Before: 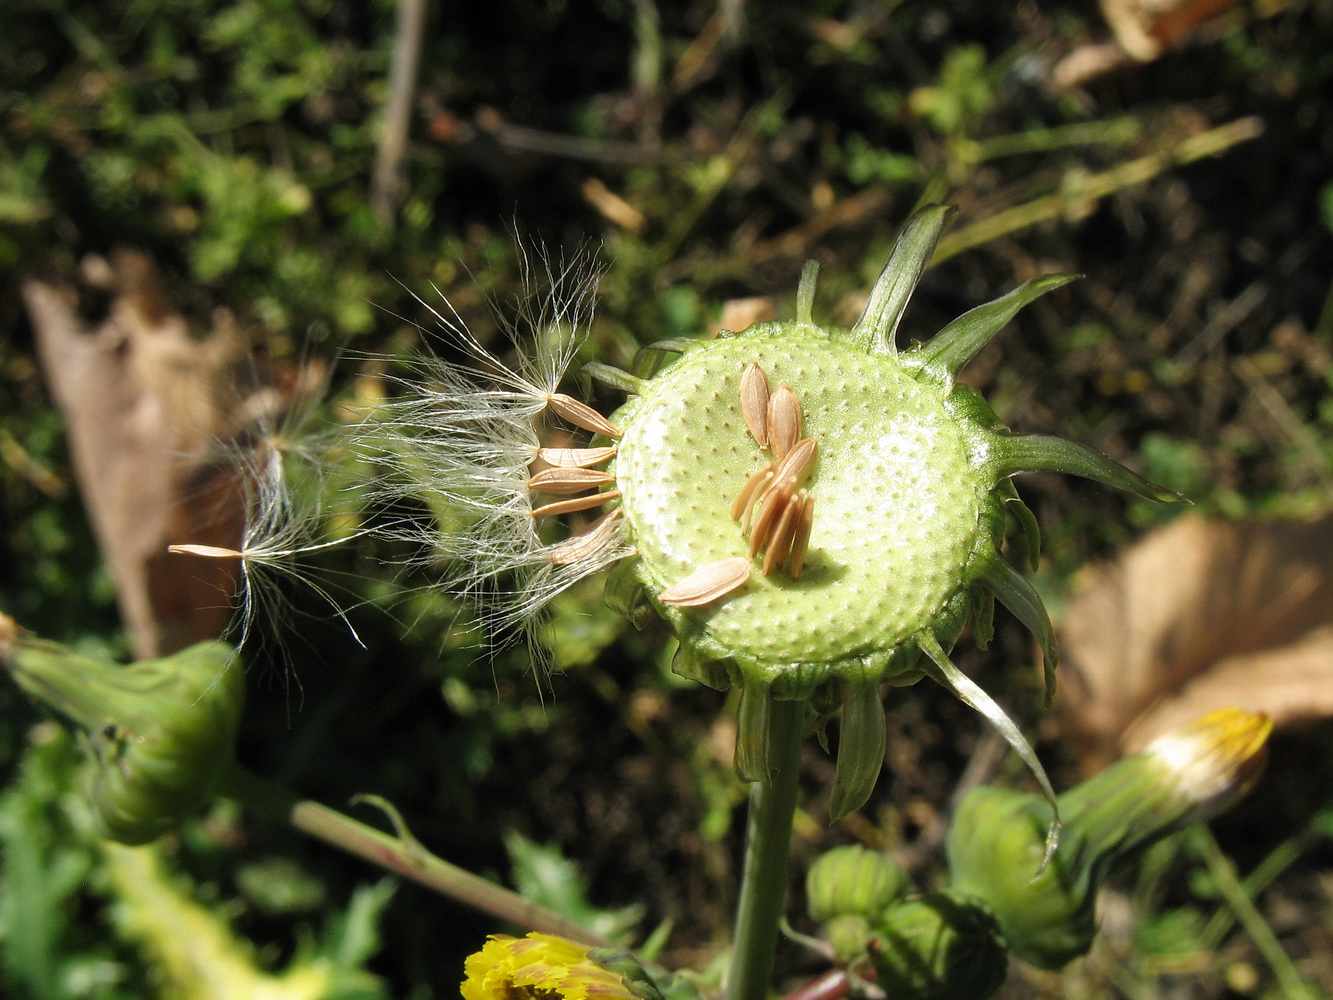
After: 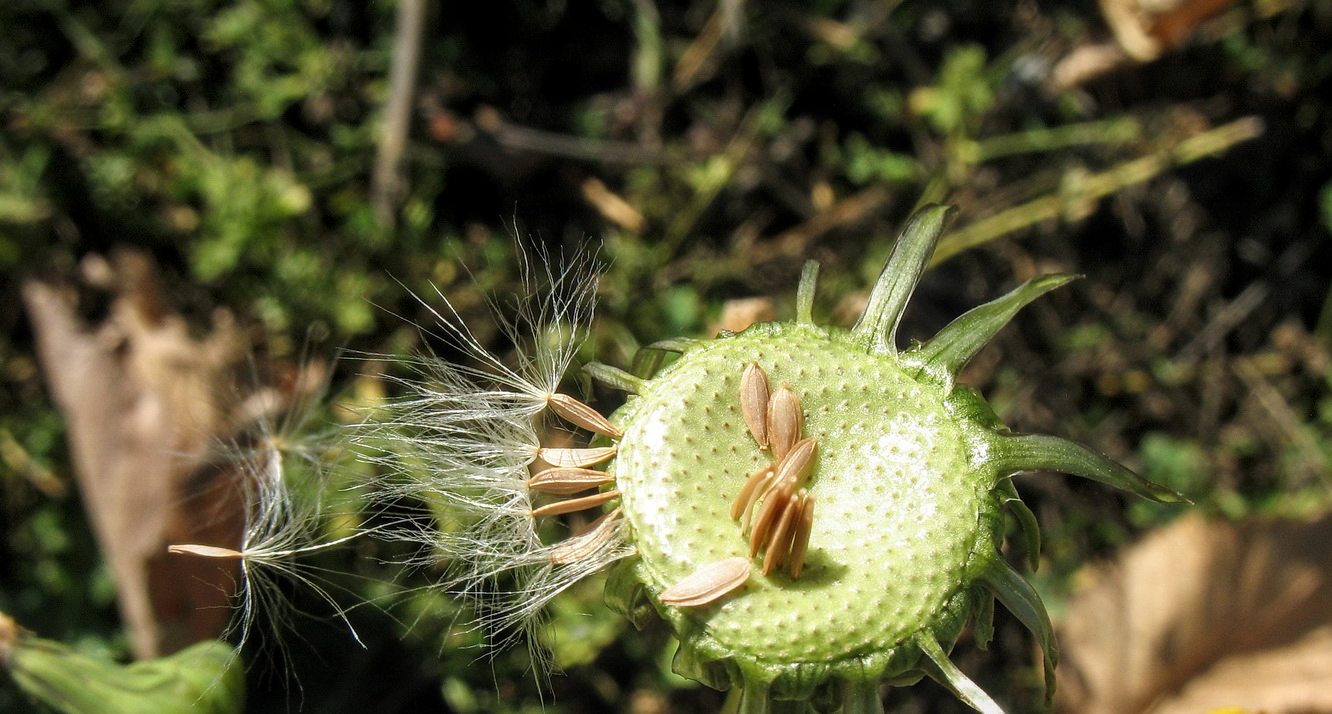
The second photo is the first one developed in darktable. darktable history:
local contrast: on, module defaults
crop: bottom 28.576%
